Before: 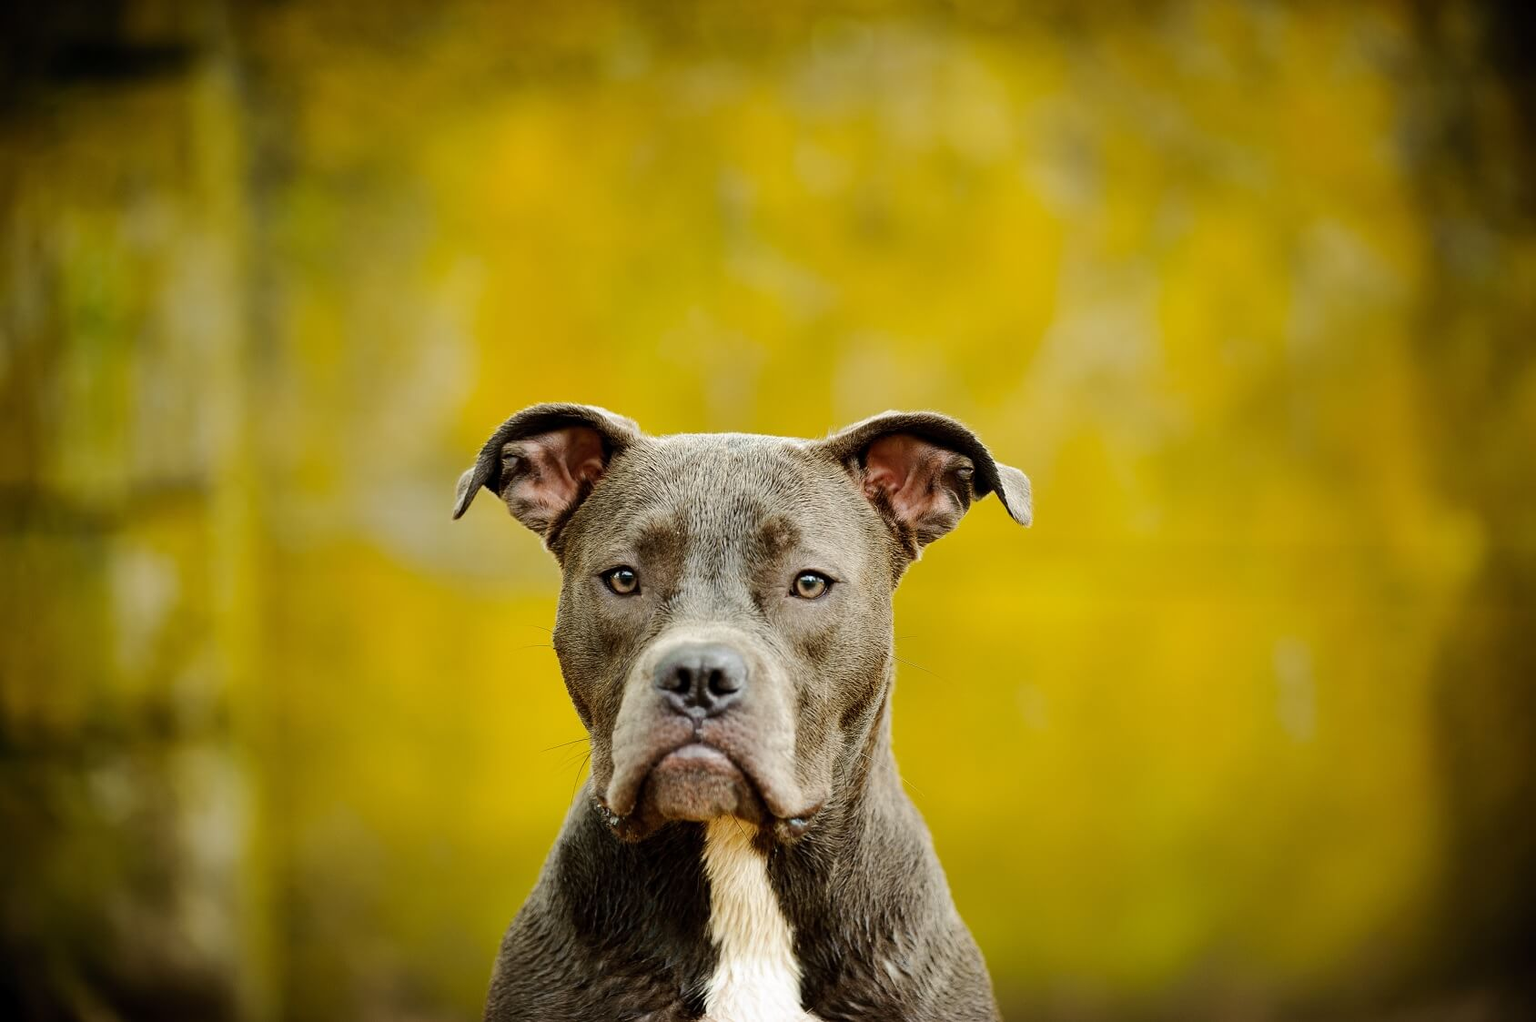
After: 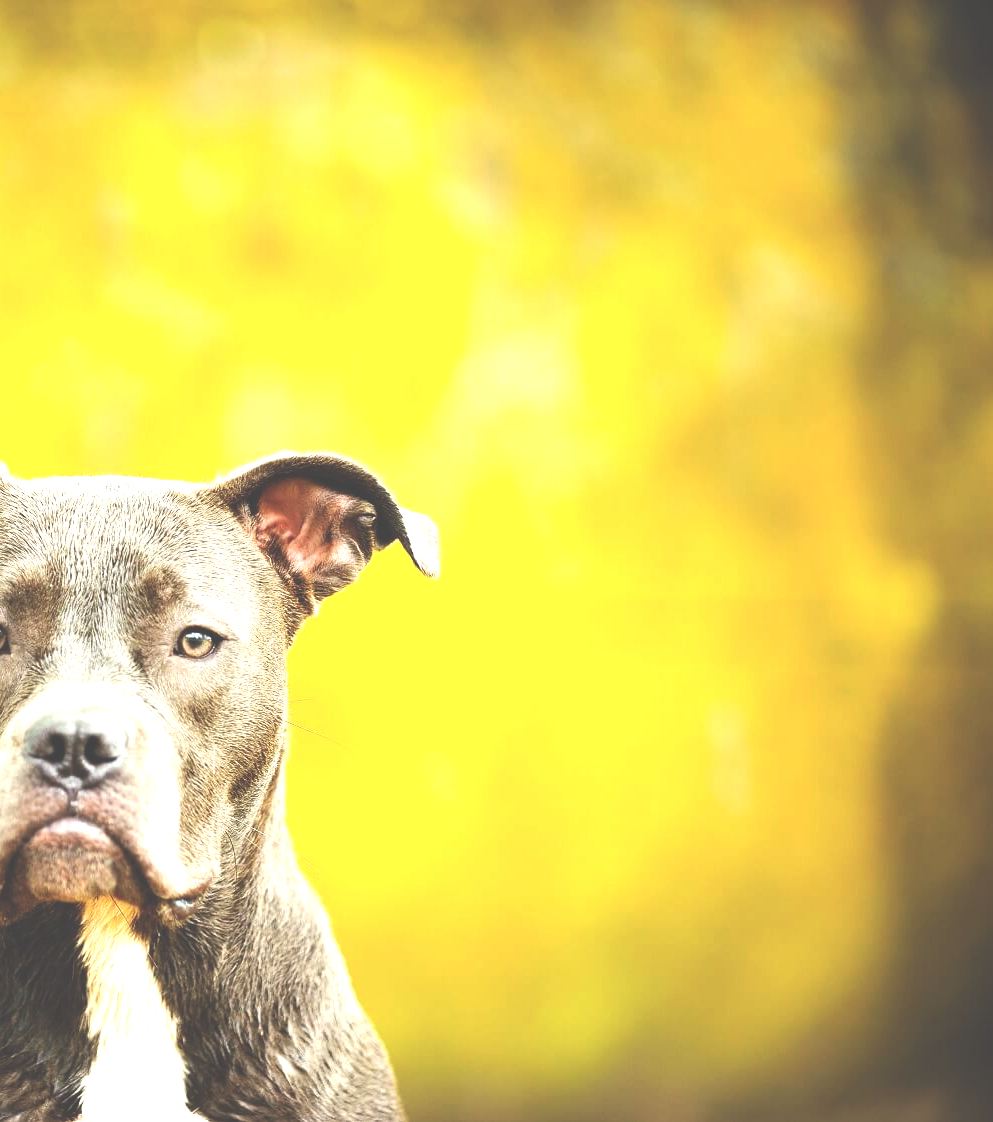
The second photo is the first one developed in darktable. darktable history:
exposure: black level correction -0.023, exposure 1.394 EV, compensate highlight preservation false
crop: left 41.165%
